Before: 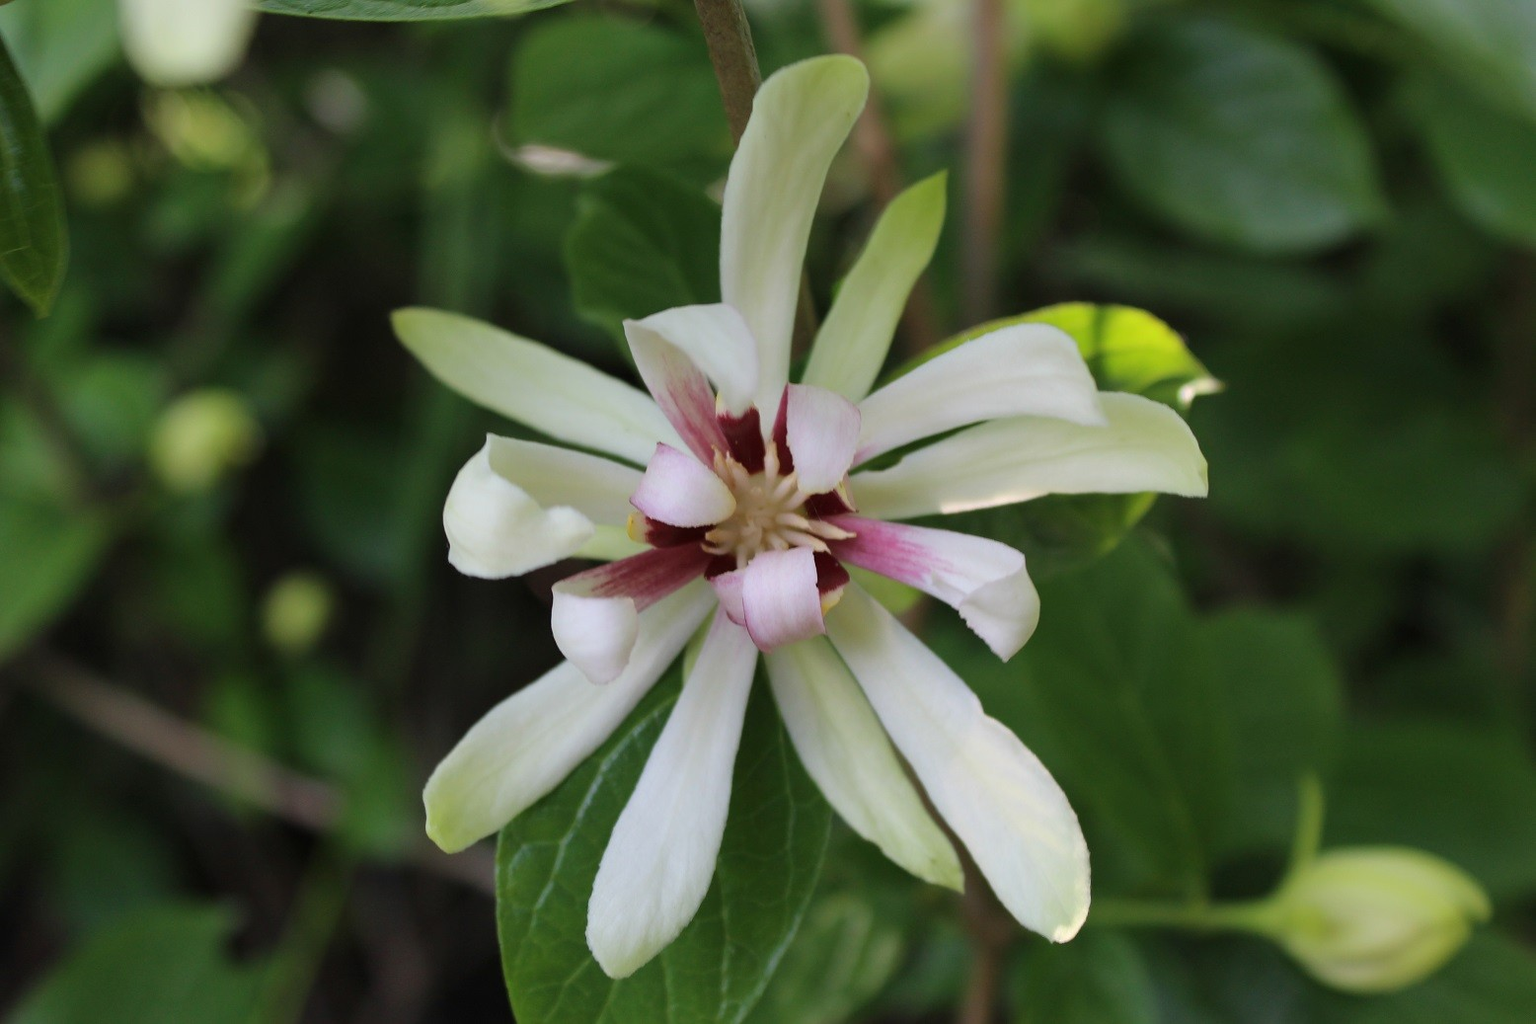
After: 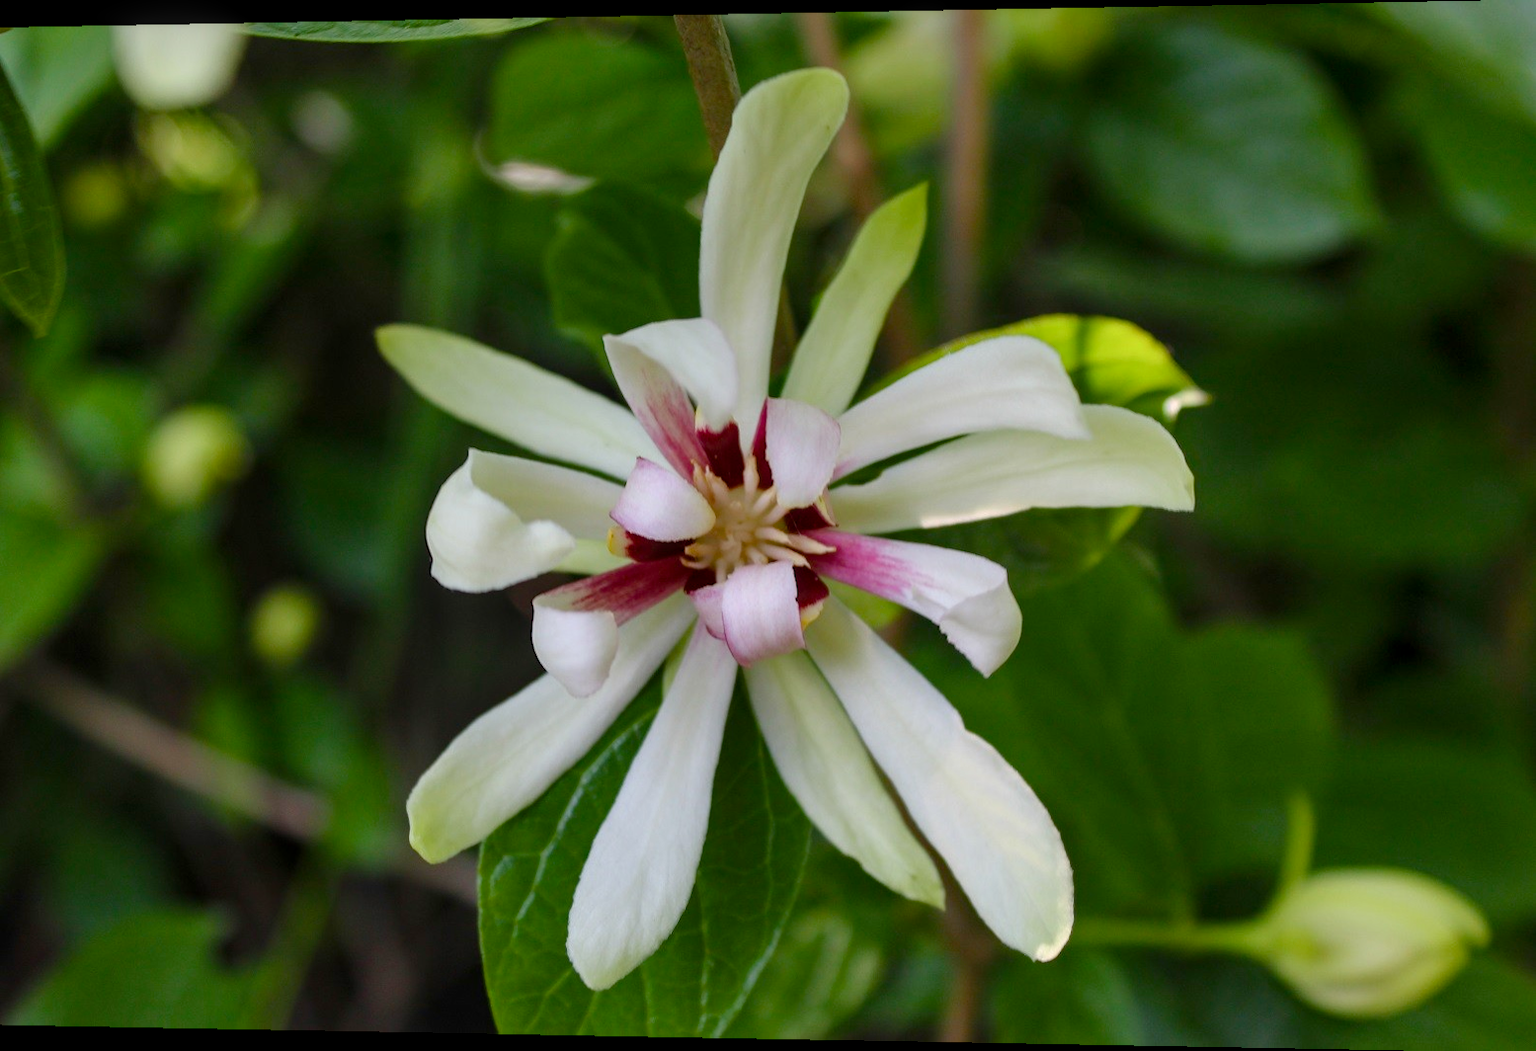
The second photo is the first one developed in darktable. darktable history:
local contrast: on, module defaults
color balance rgb: perceptual saturation grading › global saturation 20%, perceptual saturation grading › highlights -25%, perceptual saturation grading › shadows 50%
rotate and perspective: lens shift (horizontal) -0.055, automatic cropping off
